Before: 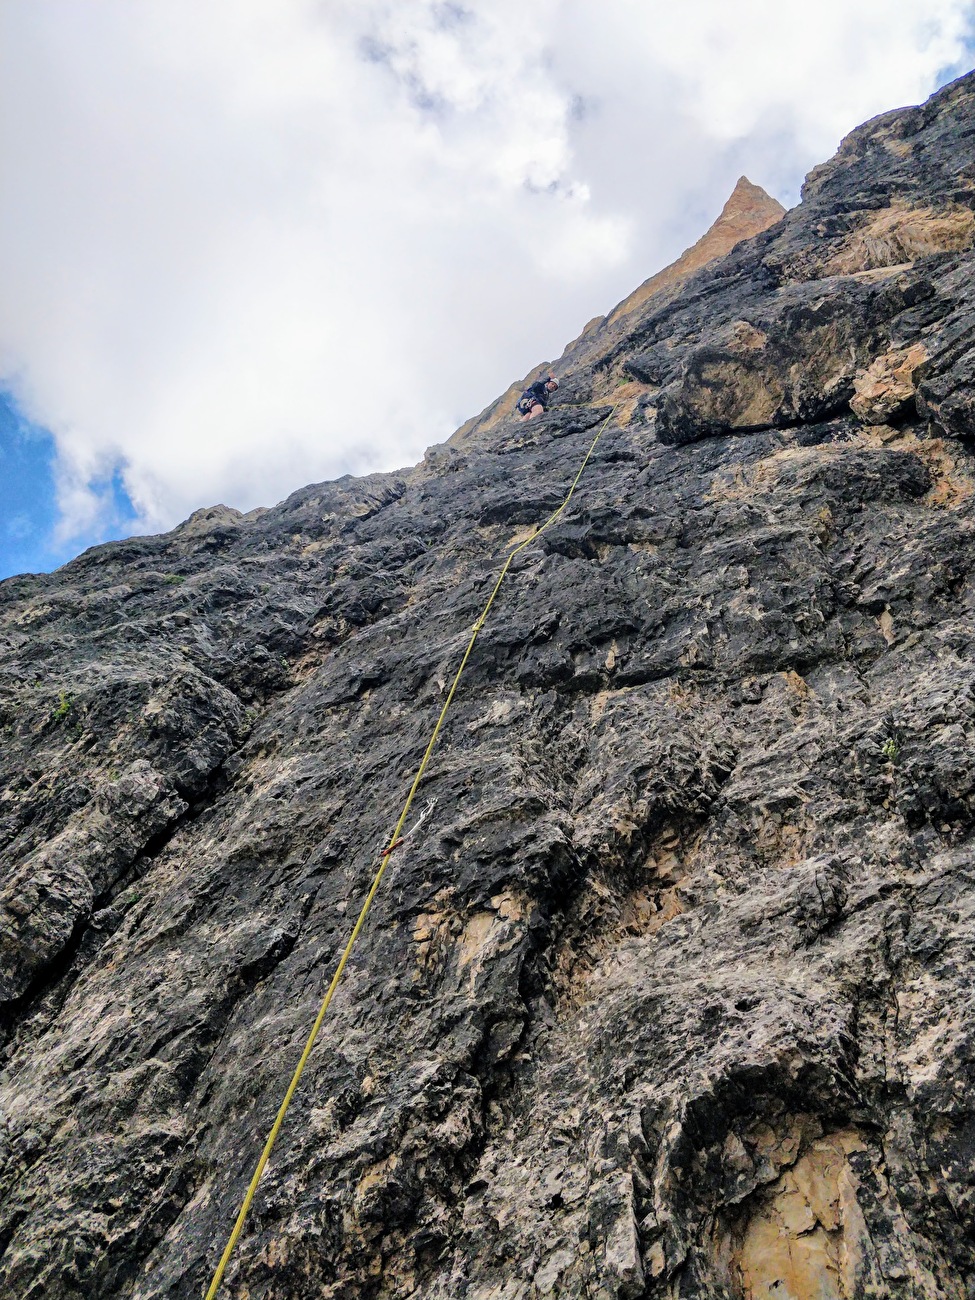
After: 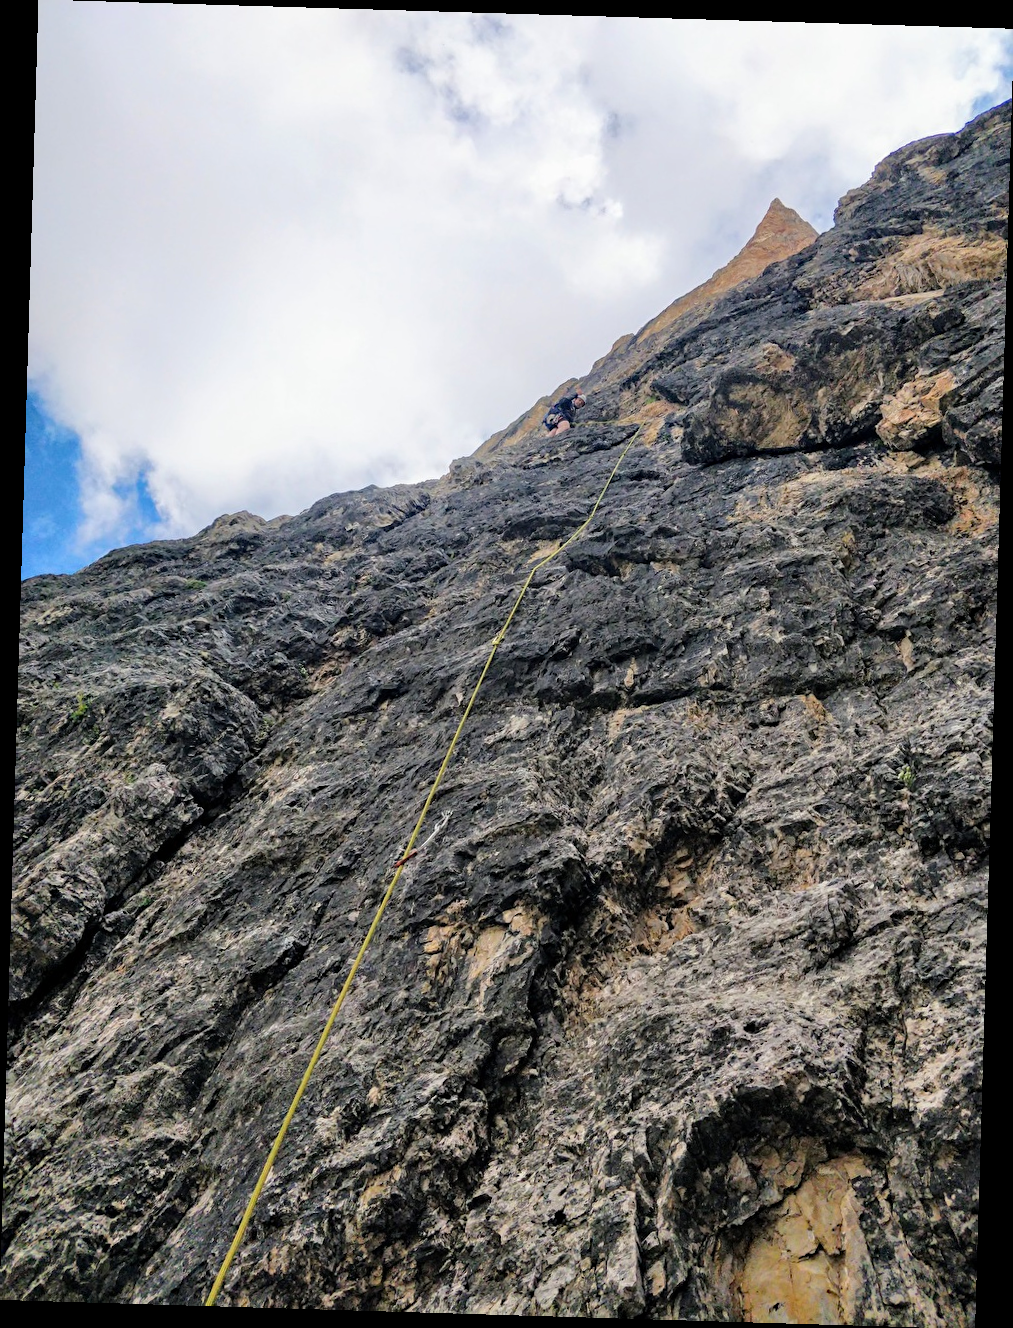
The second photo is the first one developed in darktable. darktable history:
haze removal: compatibility mode true, adaptive false
rotate and perspective: rotation 1.72°, automatic cropping off
